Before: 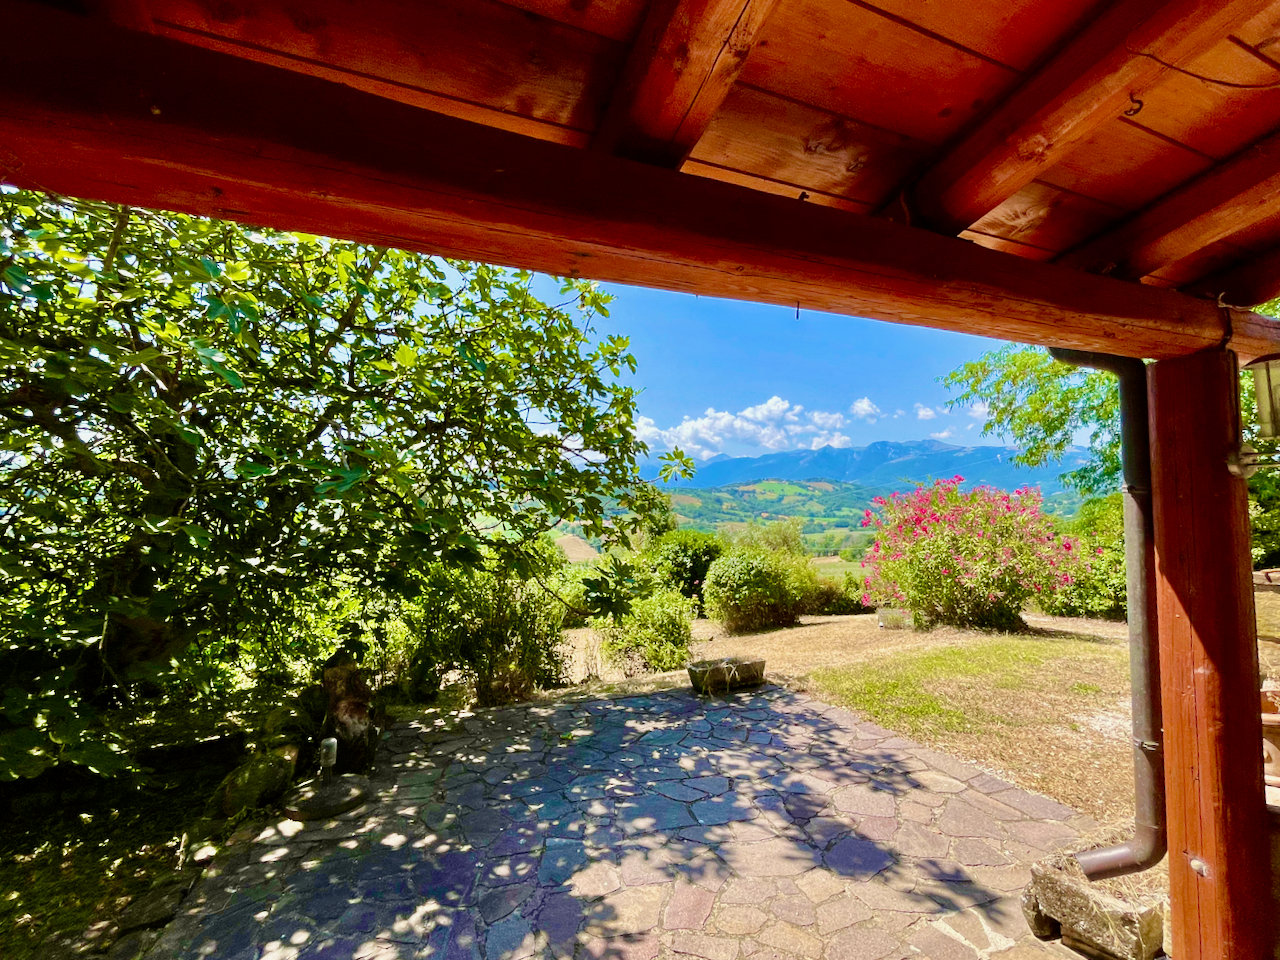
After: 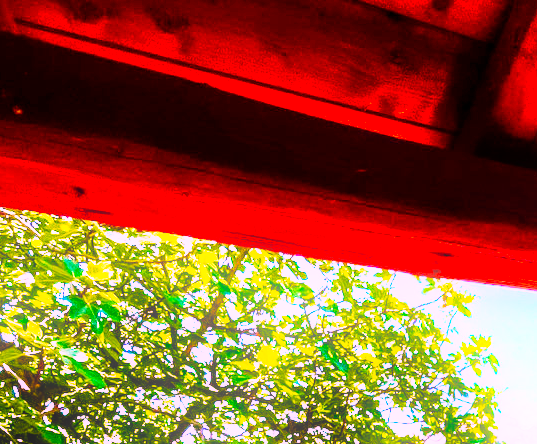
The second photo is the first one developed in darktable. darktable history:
local contrast: on, module defaults
crop and rotate: left 10.817%, top 0.062%, right 47.194%, bottom 53.626%
bloom: size 5%, threshold 95%, strength 15%
velvia: on, module defaults
base curve: curves: ch0 [(0, 0) (0.007, 0.004) (0.027, 0.03) (0.046, 0.07) (0.207, 0.54) (0.442, 0.872) (0.673, 0.972) (1, 1)], preserve colors none
contrast brightness saturation: saturation -0.05
color correction: highlights a* 19.5, highlights b* -11.53, saturation 1.69
